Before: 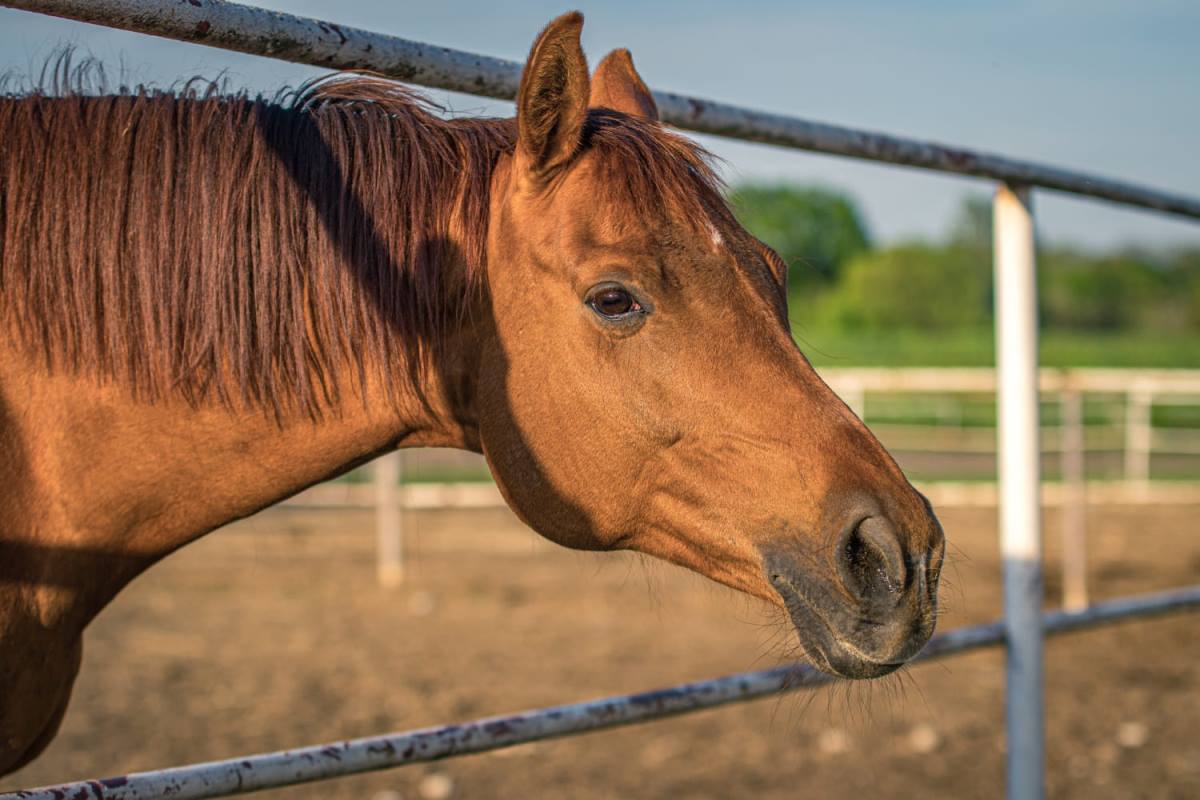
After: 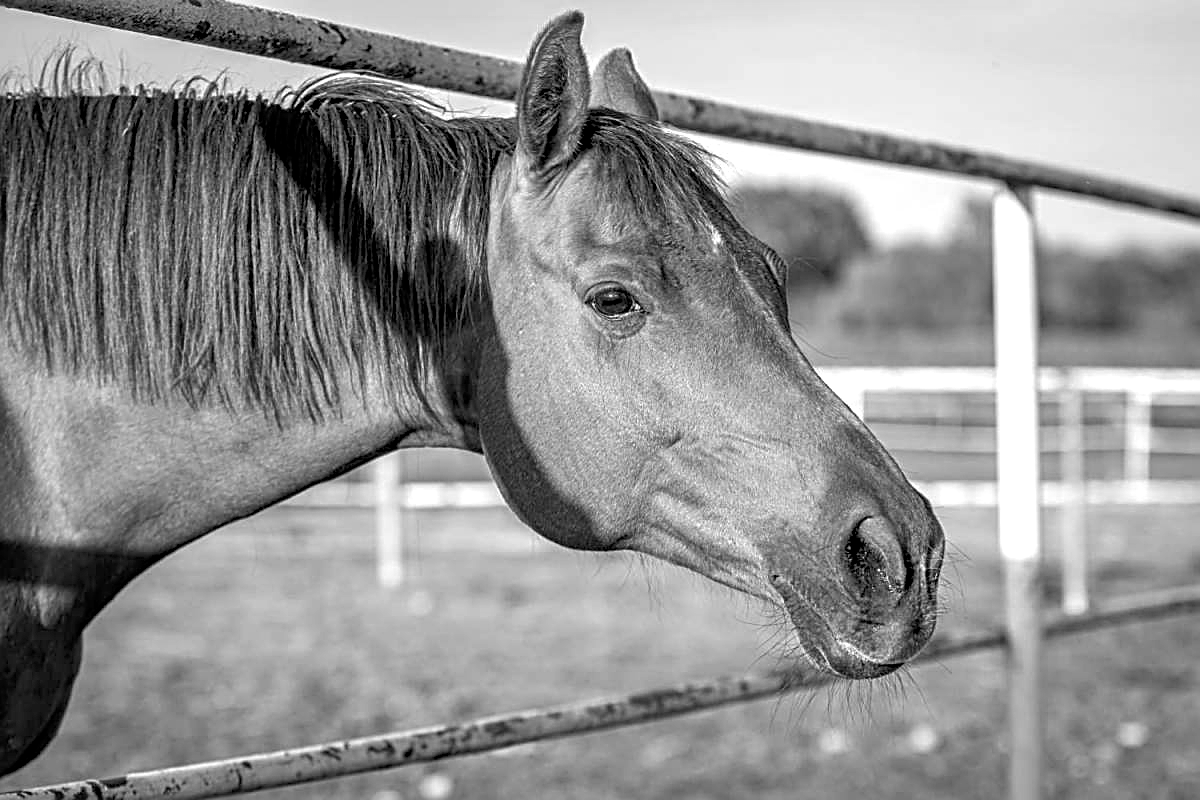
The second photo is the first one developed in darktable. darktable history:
shadows and highlights: shadows 25, highlights -25
color calibration: output gray [0.267, 0.423, 0.261, 0], illuminant same as pipeline (D50), adaptation none (bypass)
sharpen: amount 0.75
exposure: black level correction 0.008, exposure 0.979 EV, compensate highlight preservation false
